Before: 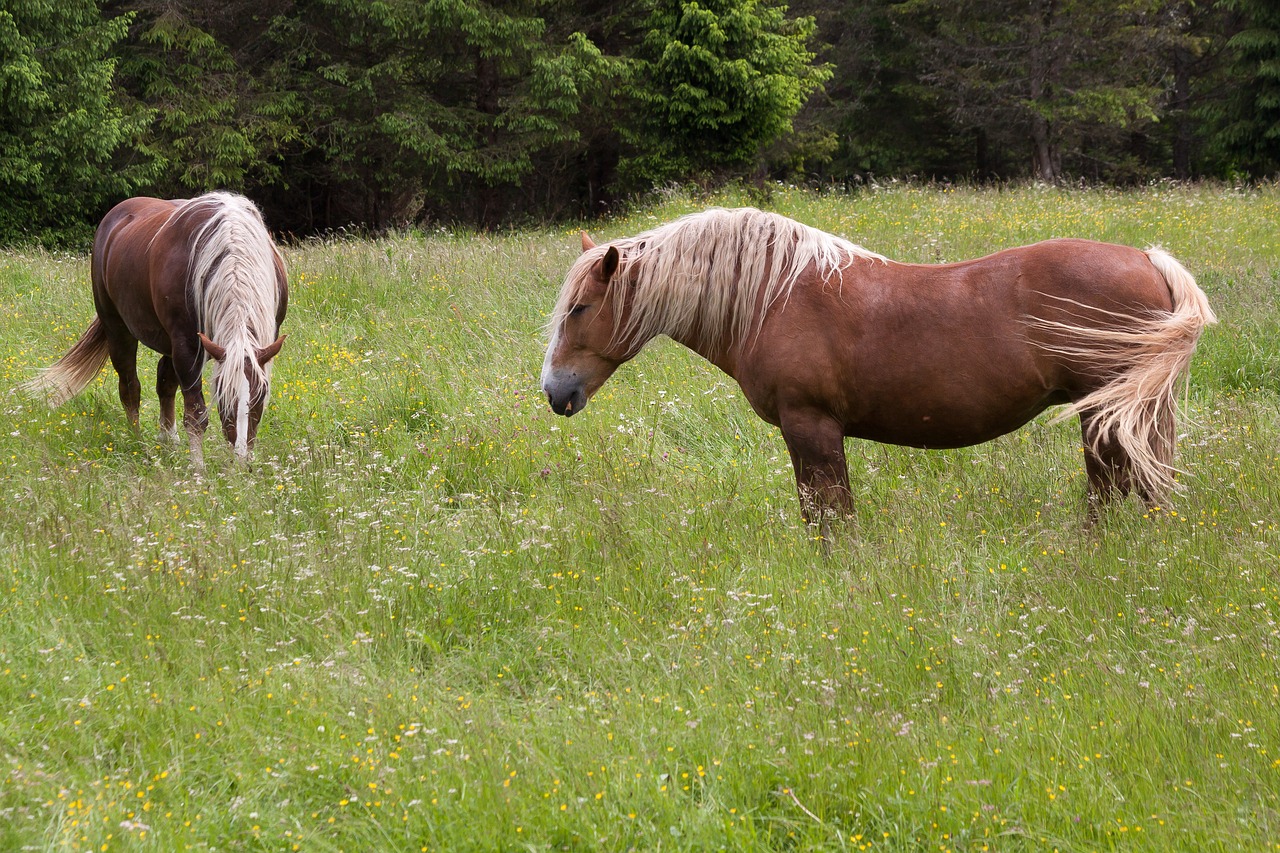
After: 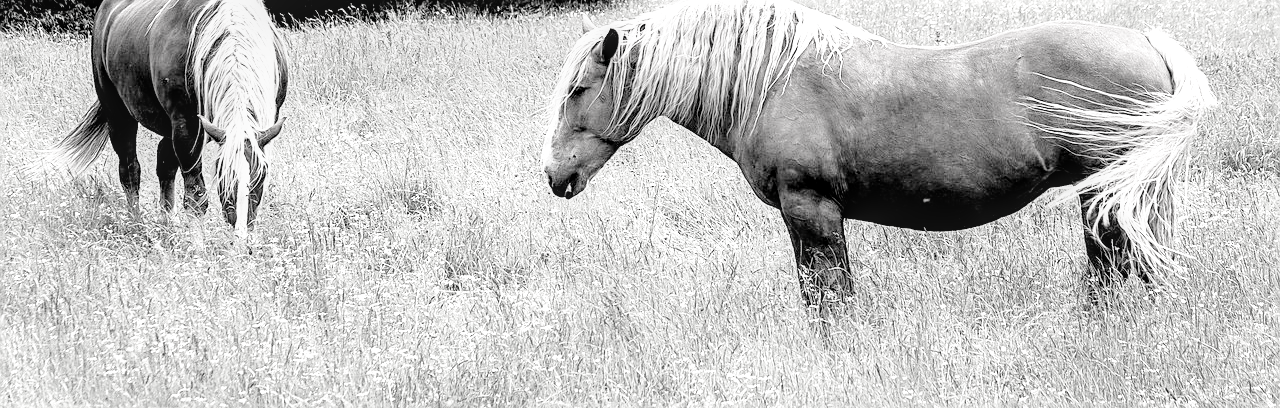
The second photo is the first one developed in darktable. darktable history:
crop and rotate: top 25.769%, bottom 26.294%
exposure: black level correction 0.001, exposure 0.5 EV, compensate highlight preservation false
tone equalizer: -8 EV -1.08 EV, -7 EV -0.974 EV, -6 EV -0.9 EV, -5 EV -0.617 EV, -3 EV 0.546 EV, -2 EV 0.849 EV, -1 EV 0.987 EV, +0 EV 1.06 EV
filmic rgb: black relative exposure -5.1 EV, white relative exposure 3.56 EV, hardness 3.18, contrast 1.192, highlights saturation mix -49.23%, color science v4 (2020)
sharpen: on, module defaults
color balance rgb: highlights gain › chroma 1.41%, highlights gain › hue 51.13°, linear chroma grading › shadows -9.34%, linear chroma grading › global chroma 19.599%, perceptual saturation grading › global saturation 20%, perceptual saturation grading › highlights -50.399%, perceptual saturation grading › shadows 30.185%, global vibrance 59.554%
local contrast: detail 130%
